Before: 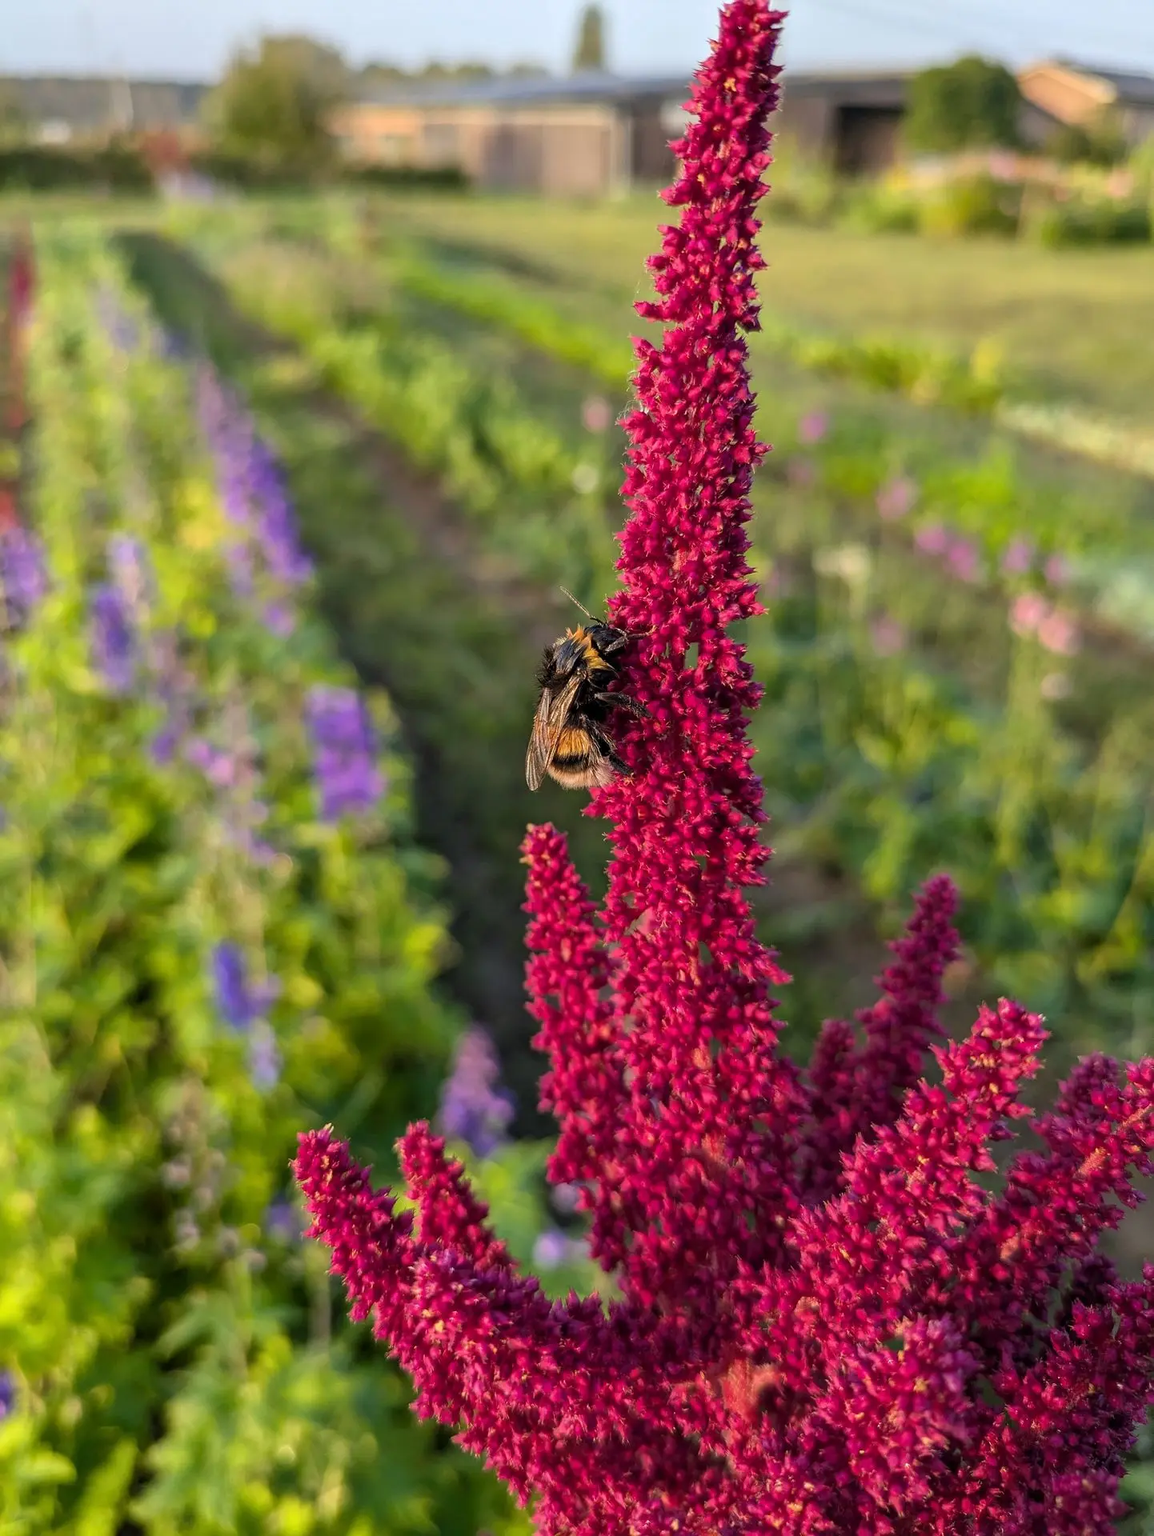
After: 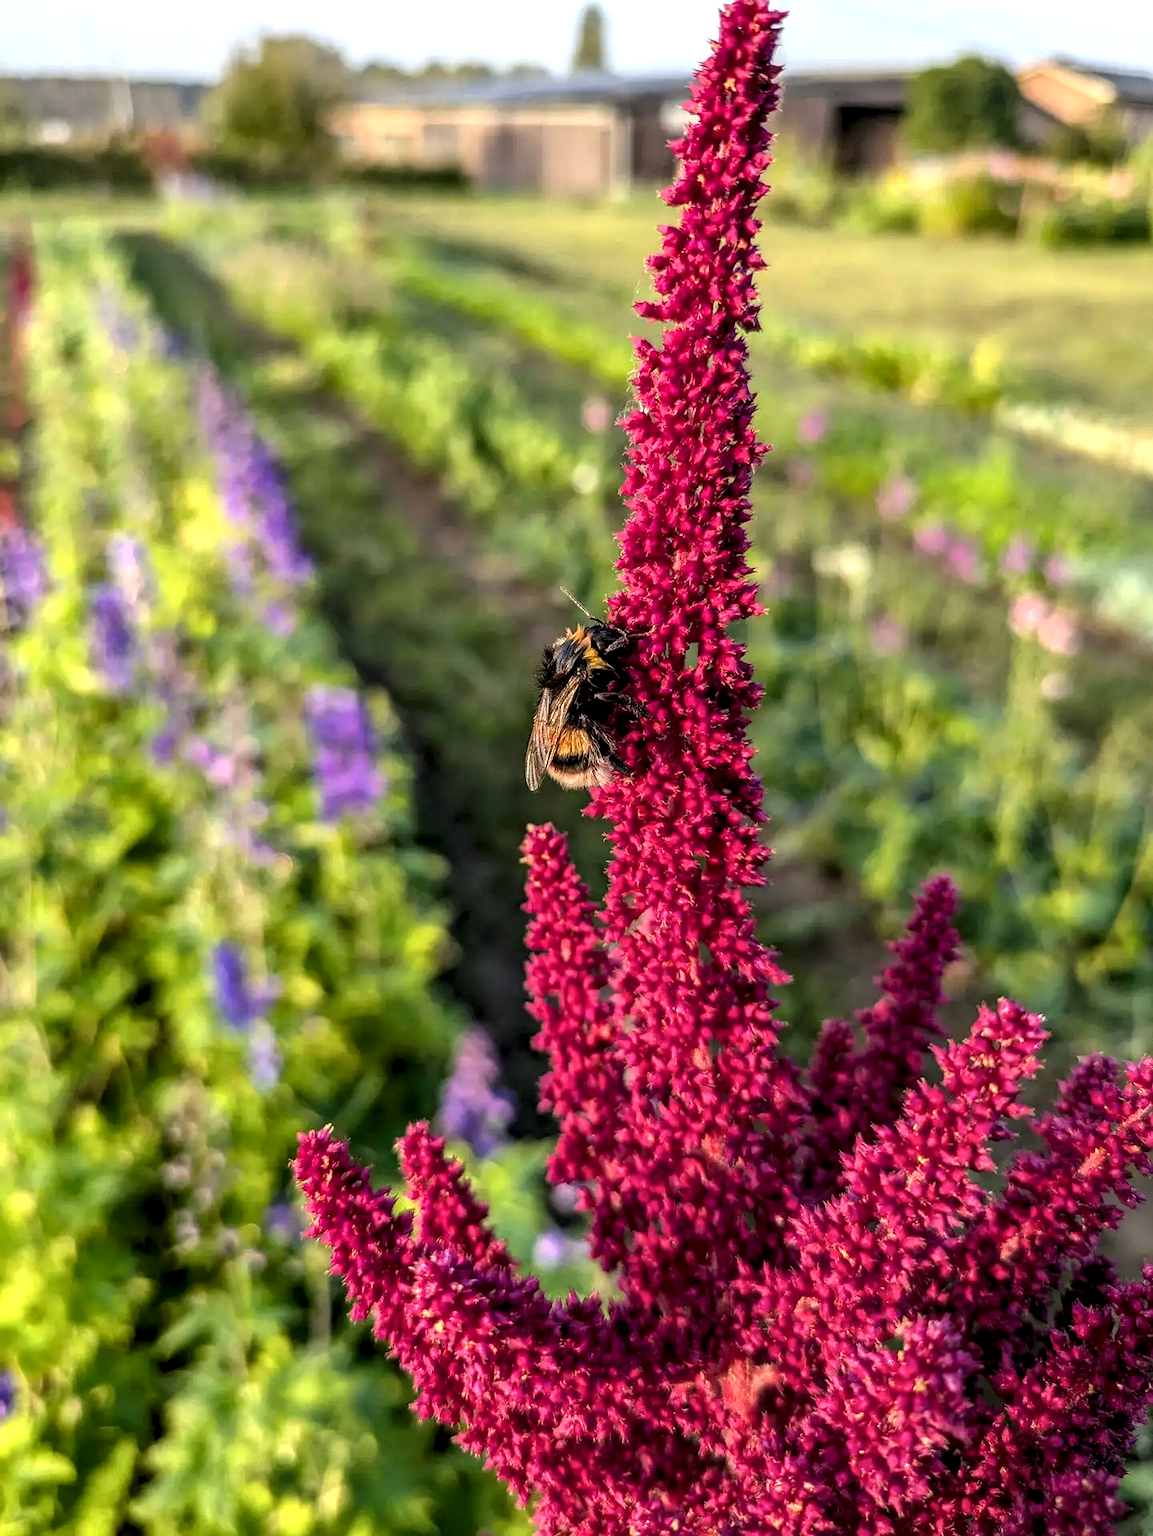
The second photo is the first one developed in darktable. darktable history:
local contrast: detail 150%
tone equalizer: -8 EV -0.406 EV, -7 EV -0.371 EV, -6 EV -0.349 EV, -5 EV -0.193 EV, -3 EV 0.206 EV, -2 EV 0.338 EV, -1 EV 0.406 EV, +0 EV 0.447 EV
